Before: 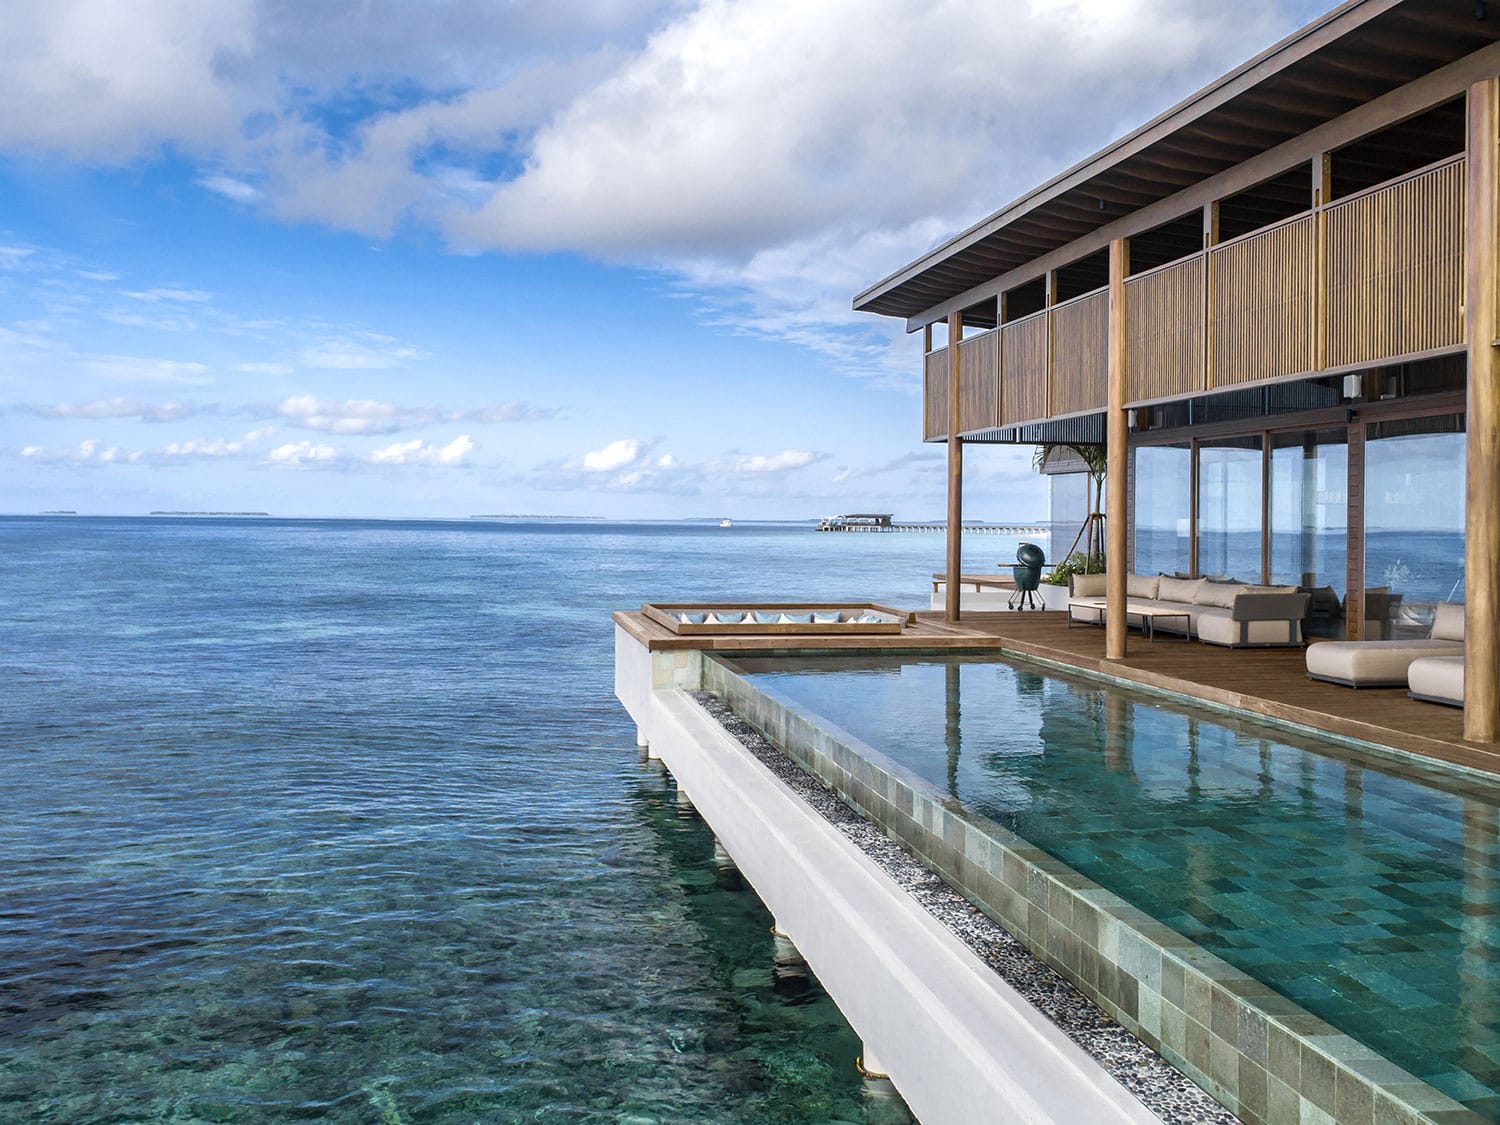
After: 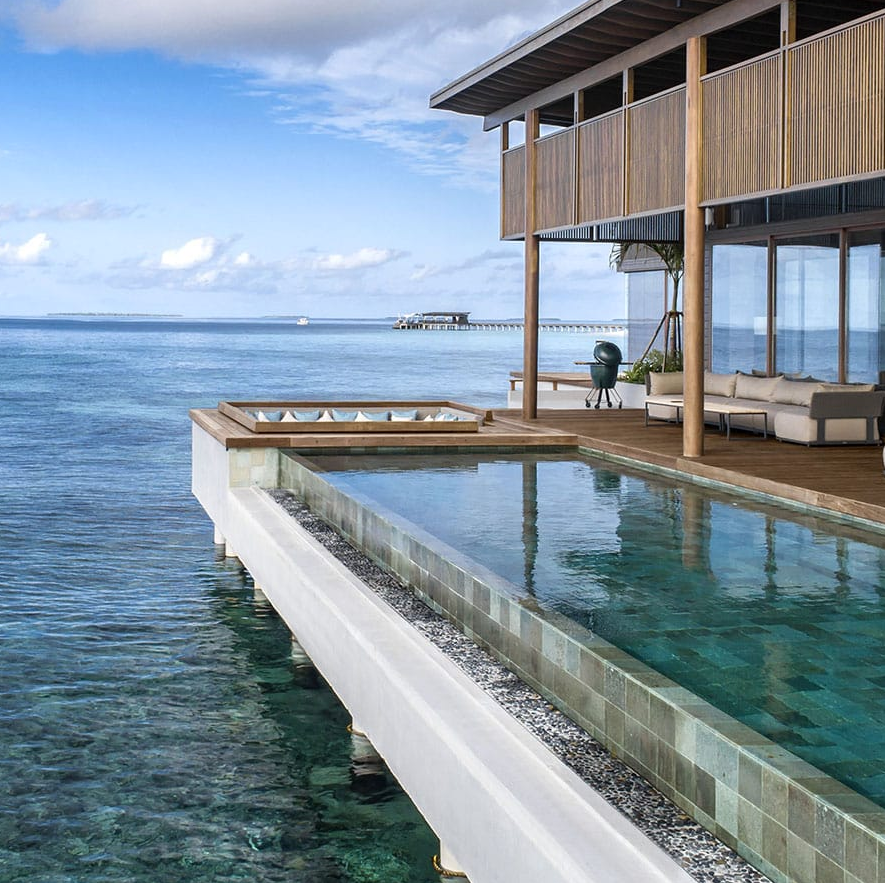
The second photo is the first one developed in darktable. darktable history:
tone equalizer: mask exposure compensation -0.506 EV
crop and rotate: left 28.331%, top 17.976%, right 12.66%, bottom 3.457%
